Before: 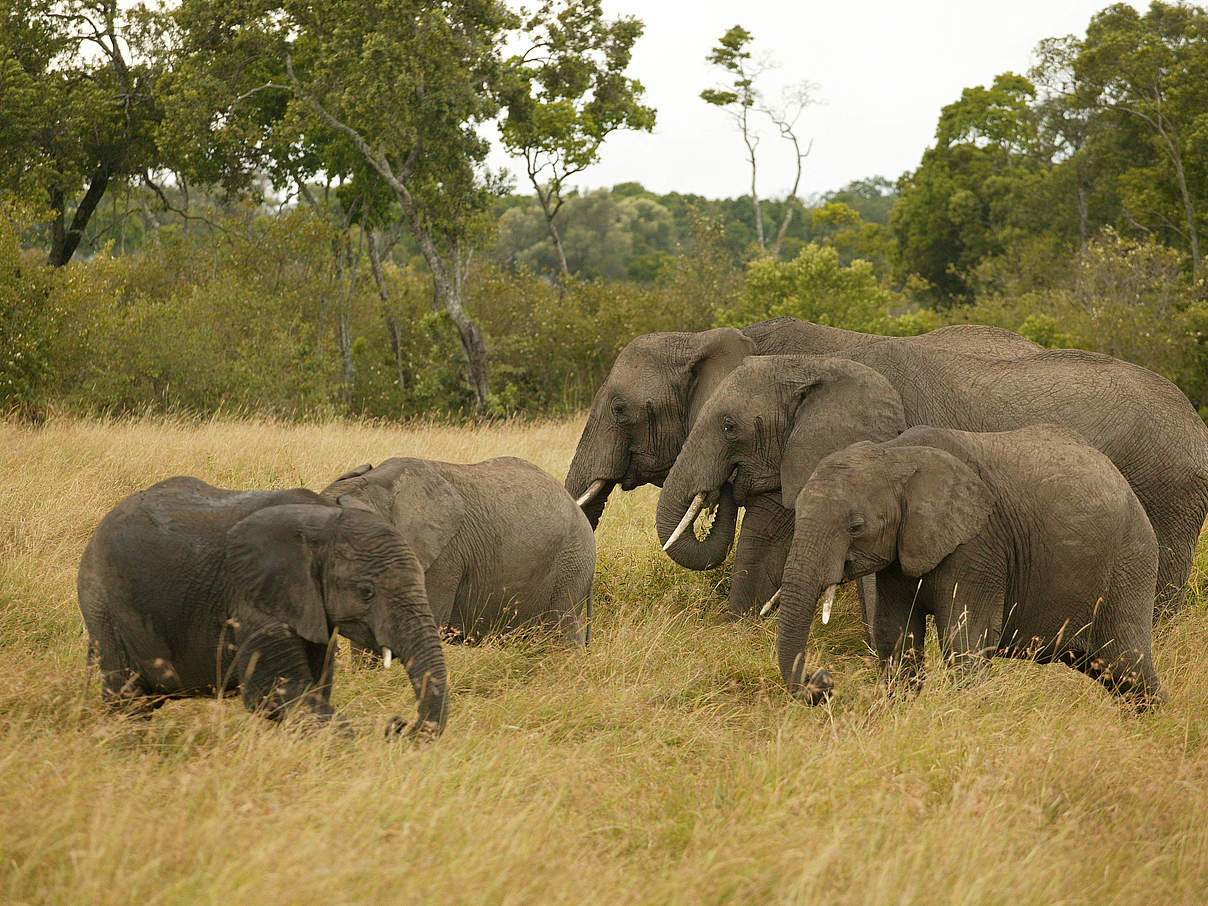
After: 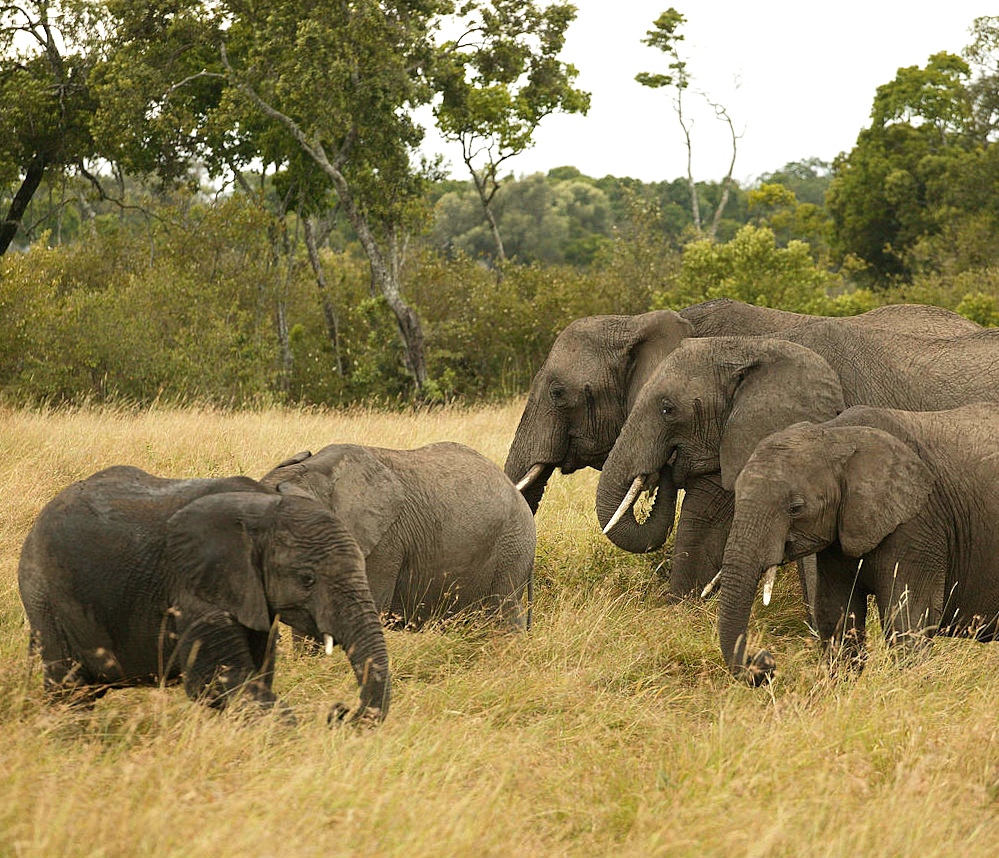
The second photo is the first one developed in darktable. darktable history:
tone equalizer: -8 EV -0.388 EV, -7 EV -0.41 EV, -6 EV -0.307 EV, -5 EV -0.197 EV, -3 EV 0.214 EV, -2 EV 0.315 EV, -1 EV 0.394 EV, +0 EV 0.43 EV, edges refinement/feathering 500, mask exposure compensation -1.57 EV, preserve details no
crop and rotate: angle 0.715°, left 4.378%, top 1.064%, right 11.539%, bottom 2.586%
